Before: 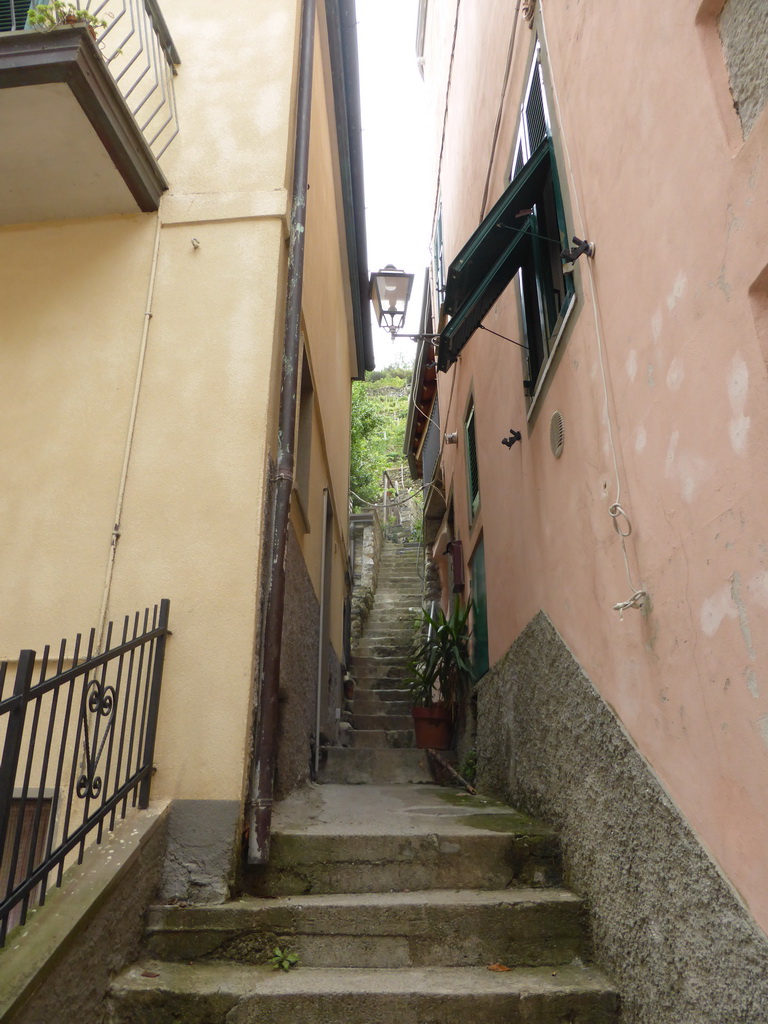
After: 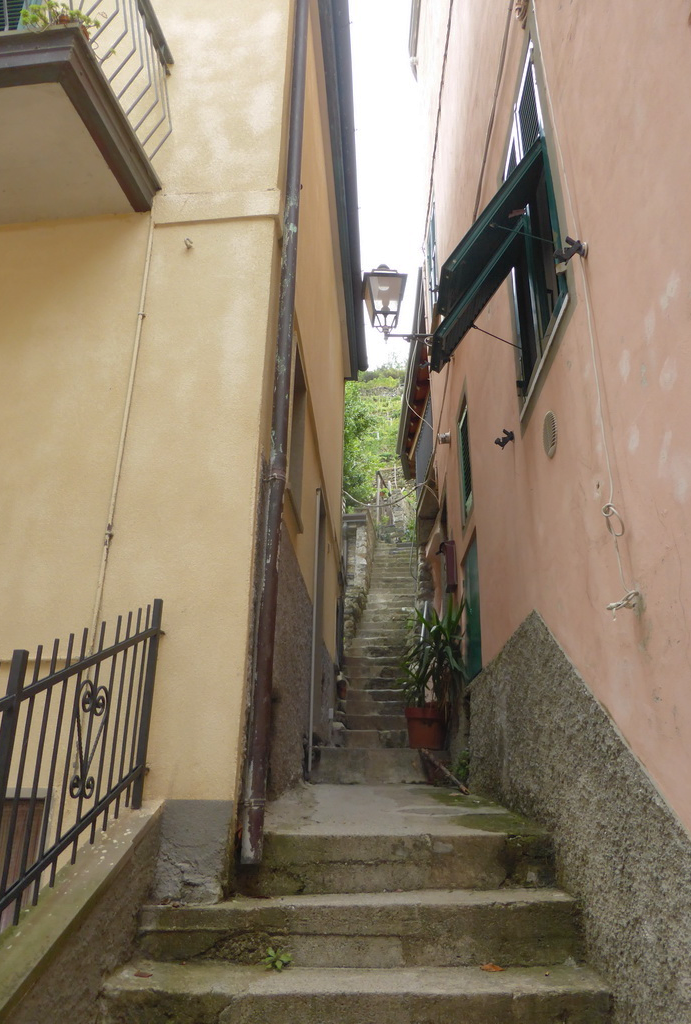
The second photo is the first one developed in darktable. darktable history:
shadows and highlights: on, module defaults
crop and rotate: left 0.947%, right 9.009%
